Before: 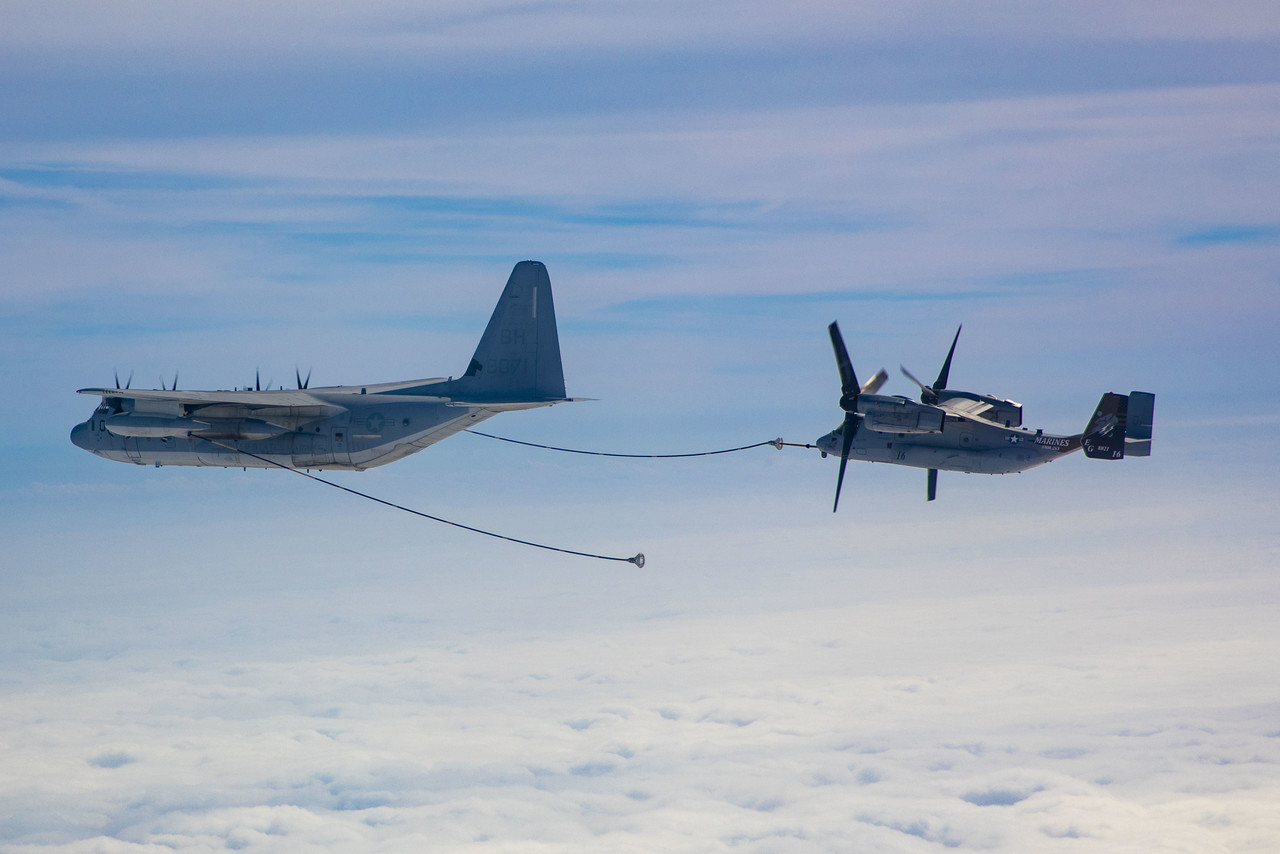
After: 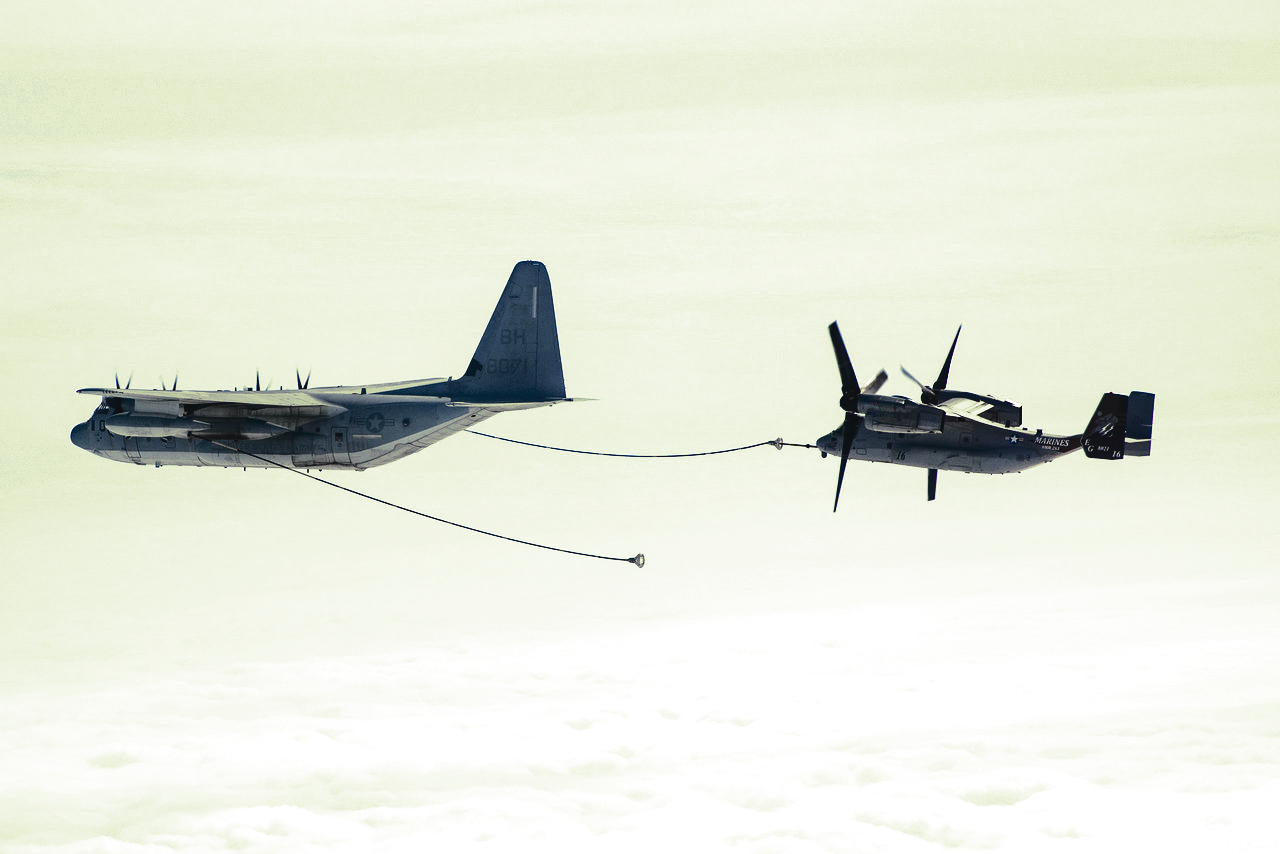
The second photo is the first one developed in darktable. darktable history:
tone equalizer: -8 EV -1.08 EV, -7 EV -1.01 EV, -6 EV -0.867 EV, -5 EV -0.578 EV, -3 EV 0.578 EV, -2 EV 0.867 EV, -1 EV 1.01 EV, +0 EV 1.08 EV, edges refinement/feathering 500, mask exposure compensation -1.57 EV, preserve details no
split-toning: shadows › hue 290.82°, shadows › saturation 0.34, highlights › saturation 0.38, balance 0, compress 50%
tone curve: curves: ch0 [(0, 0.029) (0.168, 0.142) (0.359, 0.44) (0.469, 0.544) (0.634, 0.722) (0.858, 0.903) (1, 0.968)]; ch1 [(0, 0) (0.437, 0.453) (0.472, 0.47) (0.502, 0.502) (0.54, 0.534) (0.57, 0.592) (0.618, 0.66) (0.699, 0.749) (0.859, 0.919) (1, 1)]; ch2 [(0, 0) (0.33, 0.301) (0.421, 0.443) (0.476, 0.498) (0.505, 0.503) (0.547, 0.557) (0.586, 0.634) (0.608, 0.676) (1, 1)], color space Lab, independent channels, preserve colors none
